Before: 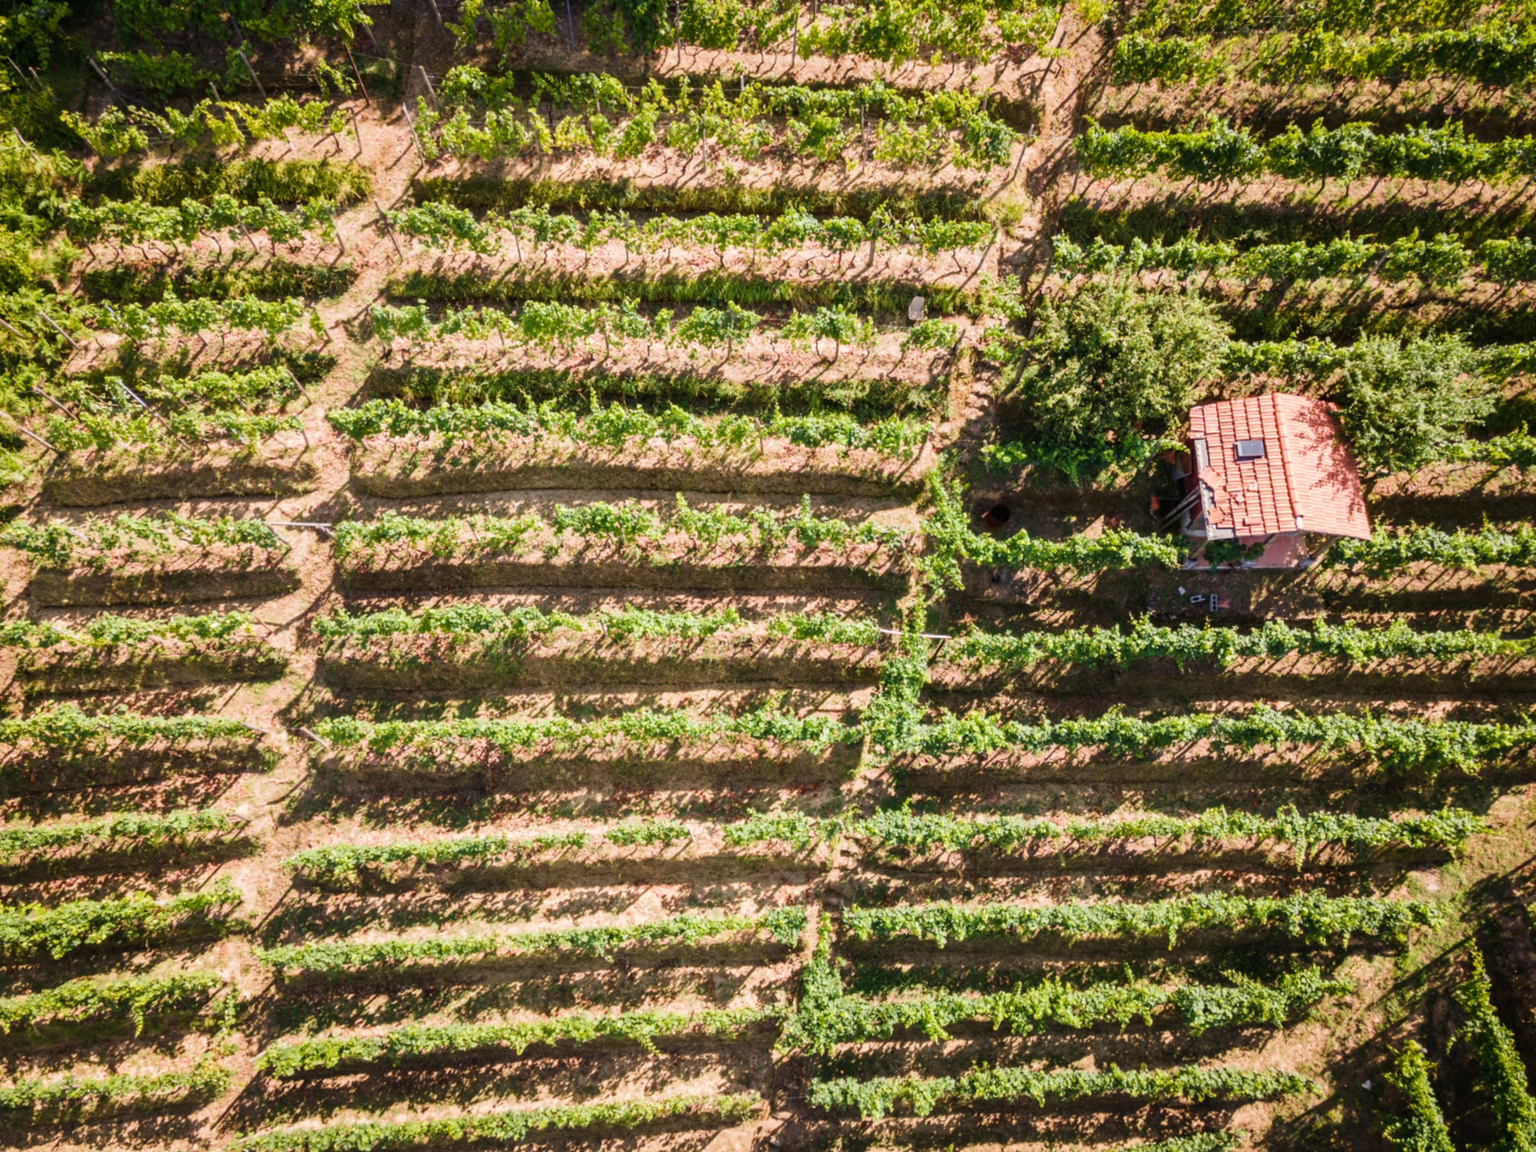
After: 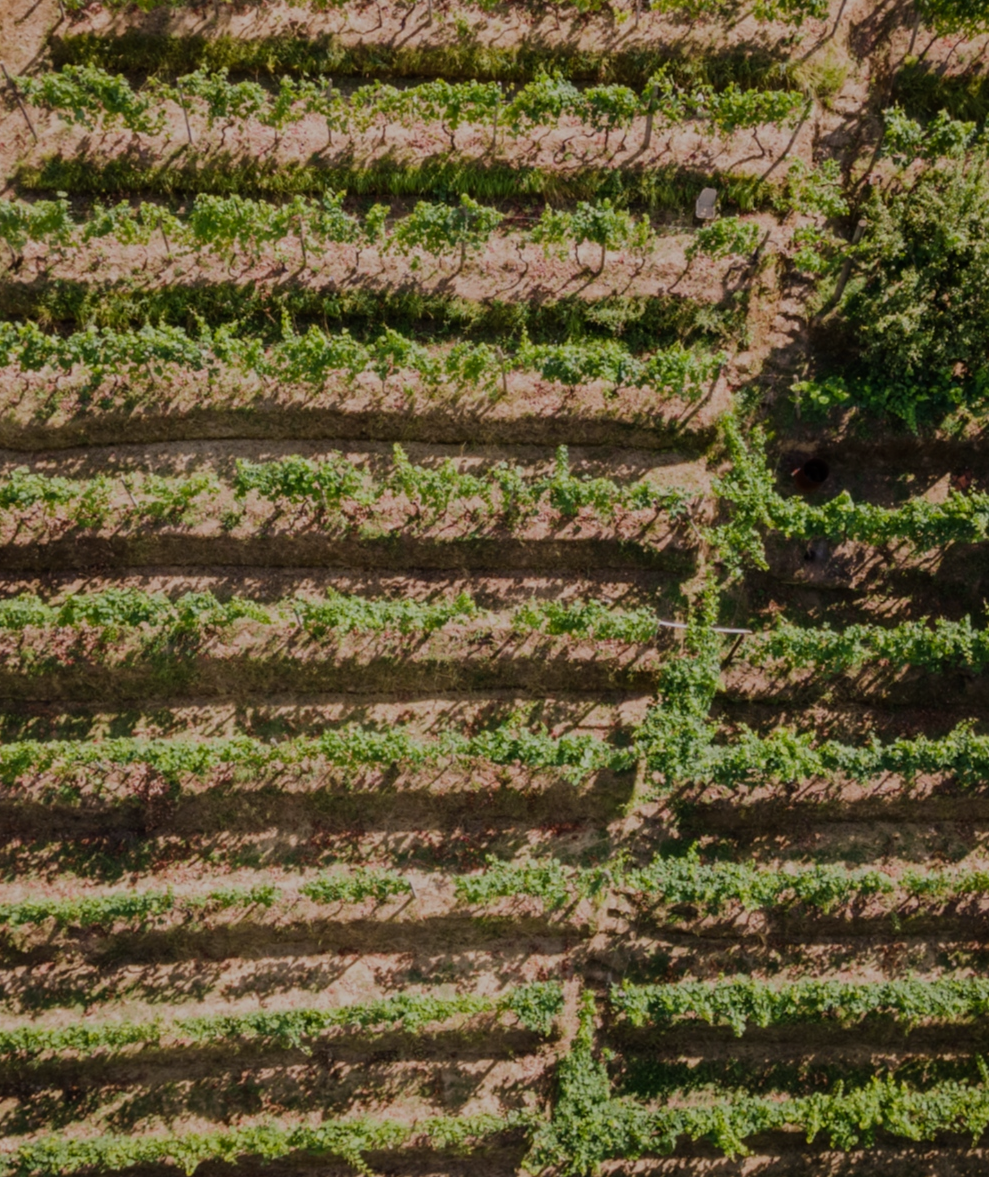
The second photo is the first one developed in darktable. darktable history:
crop and rotate: angle 0.02°, left 24.353%, top 13.219%, right 26.156%, bottom 8.224%
exposure: exposure -1 EV, compensate highlight preservation false
